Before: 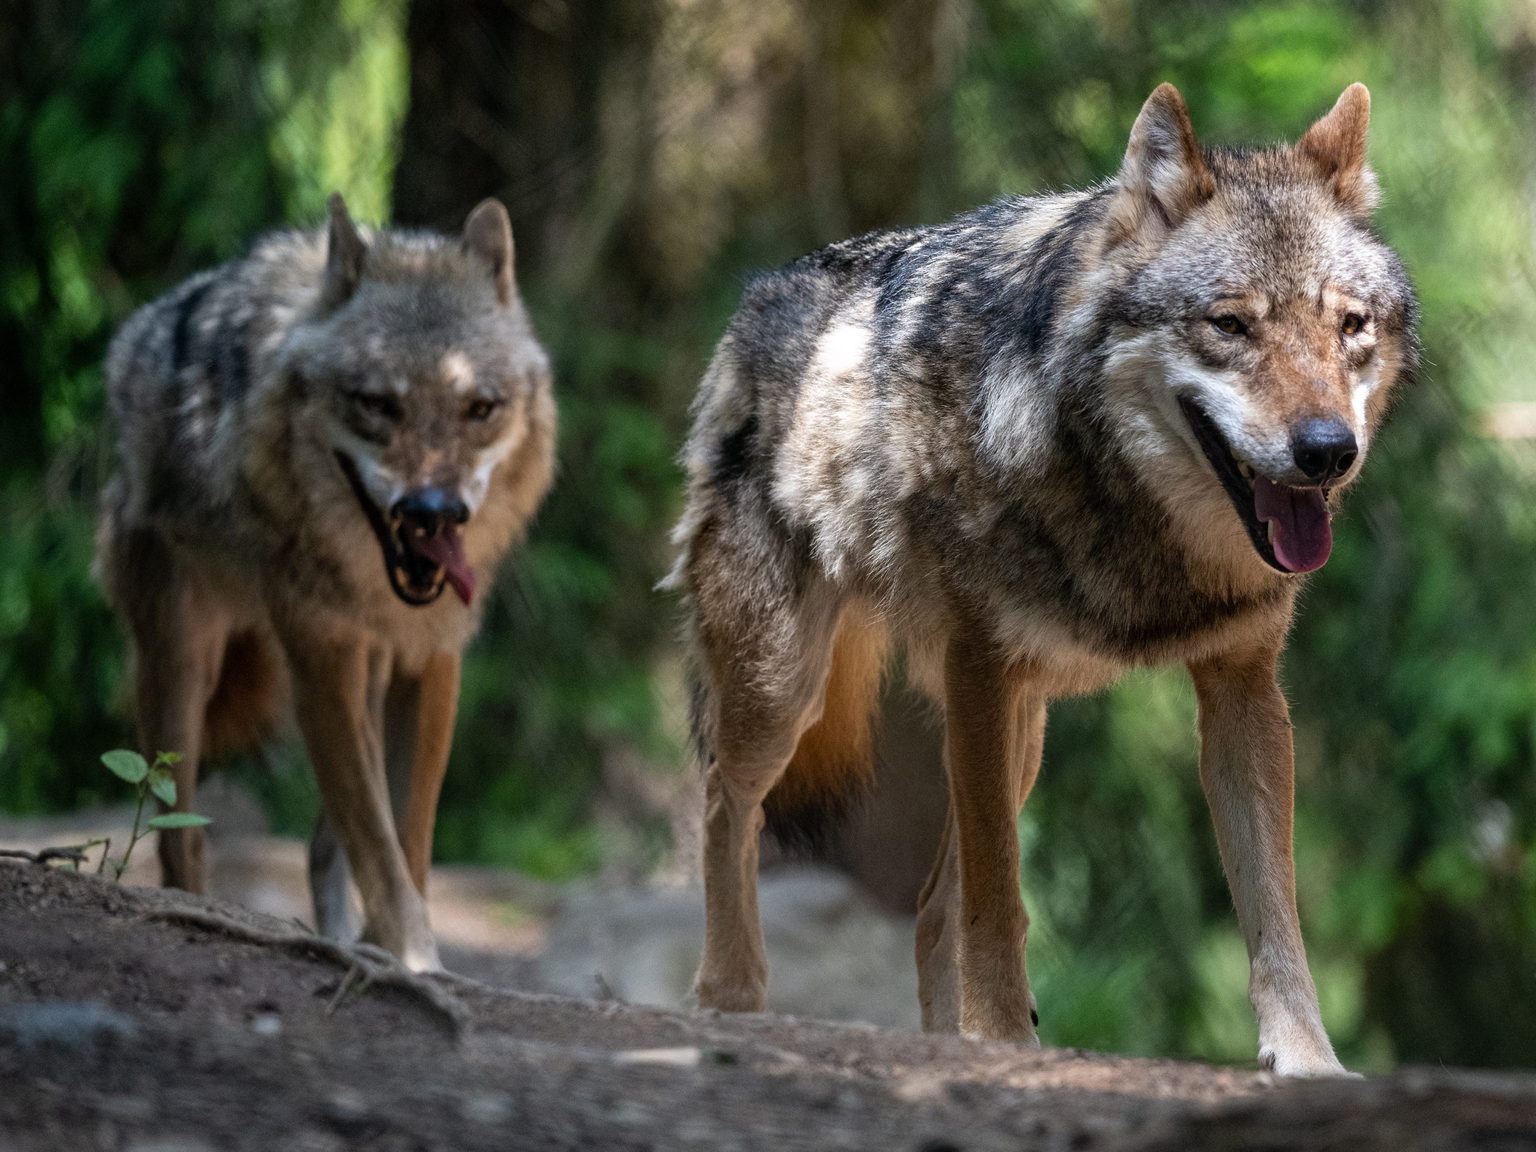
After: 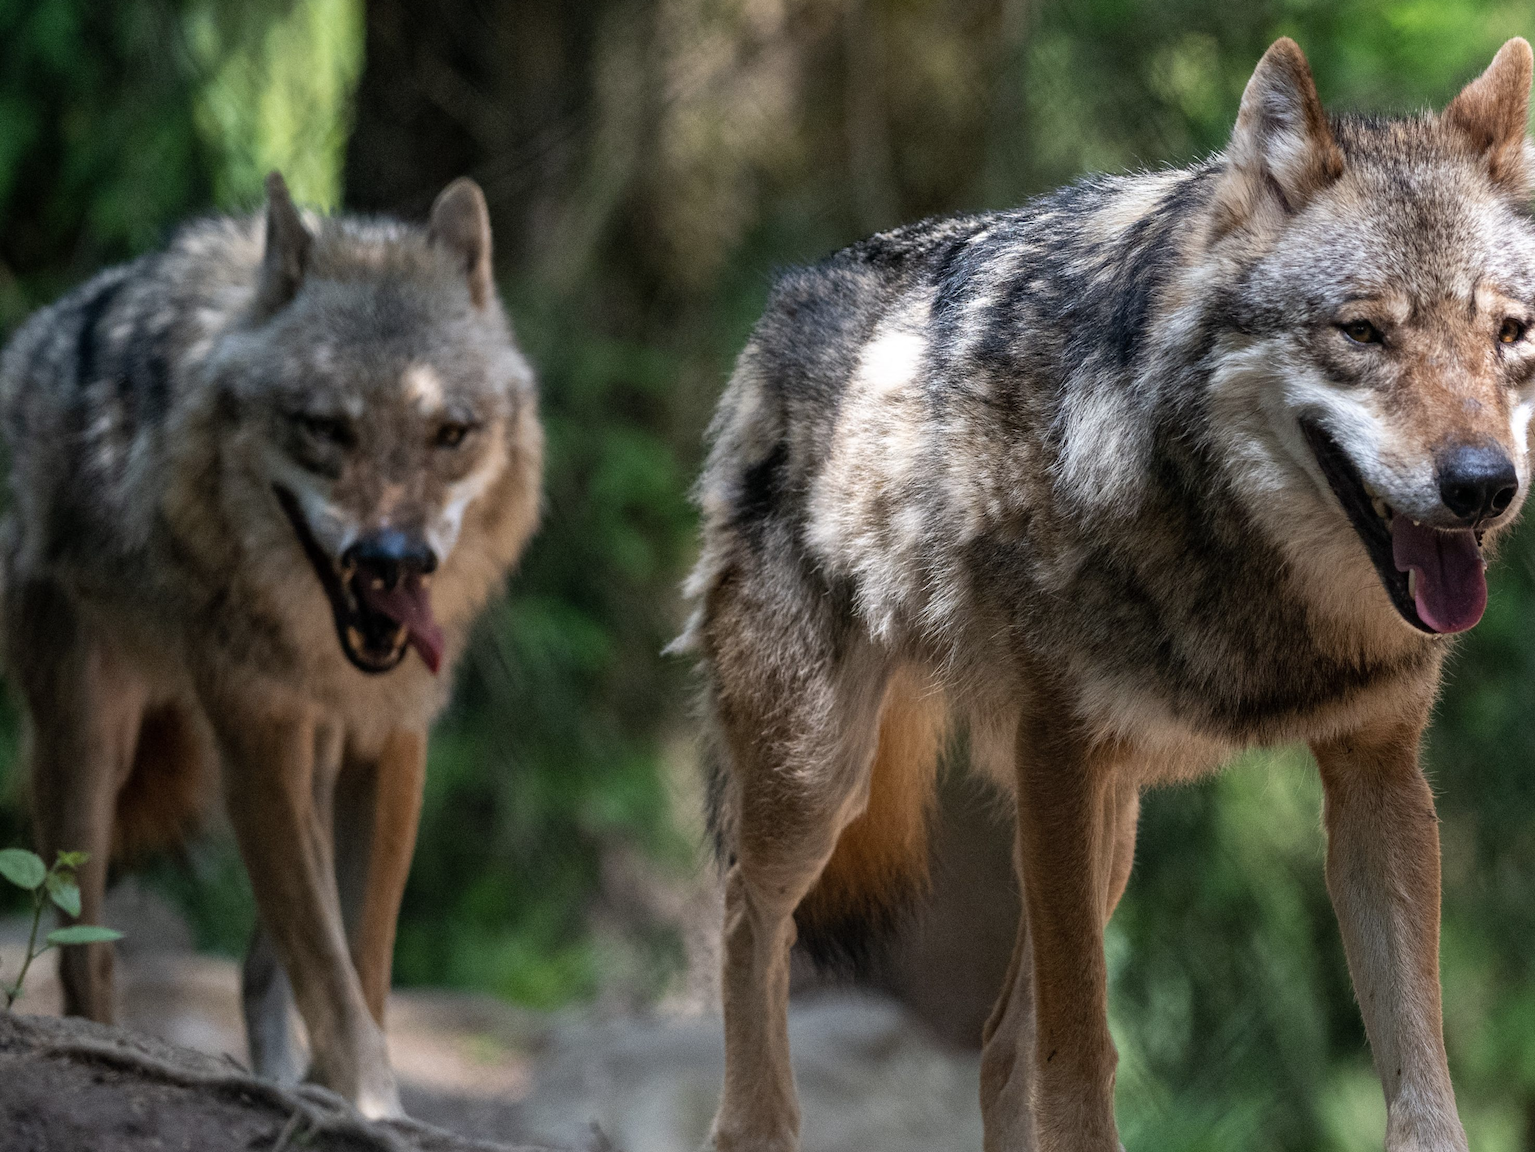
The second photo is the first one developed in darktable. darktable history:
contrast brightness saturation: saturation -0.1
crop and rotate: left 7.196%, top 4.574%, right 10.605%, bottom 13.178%
